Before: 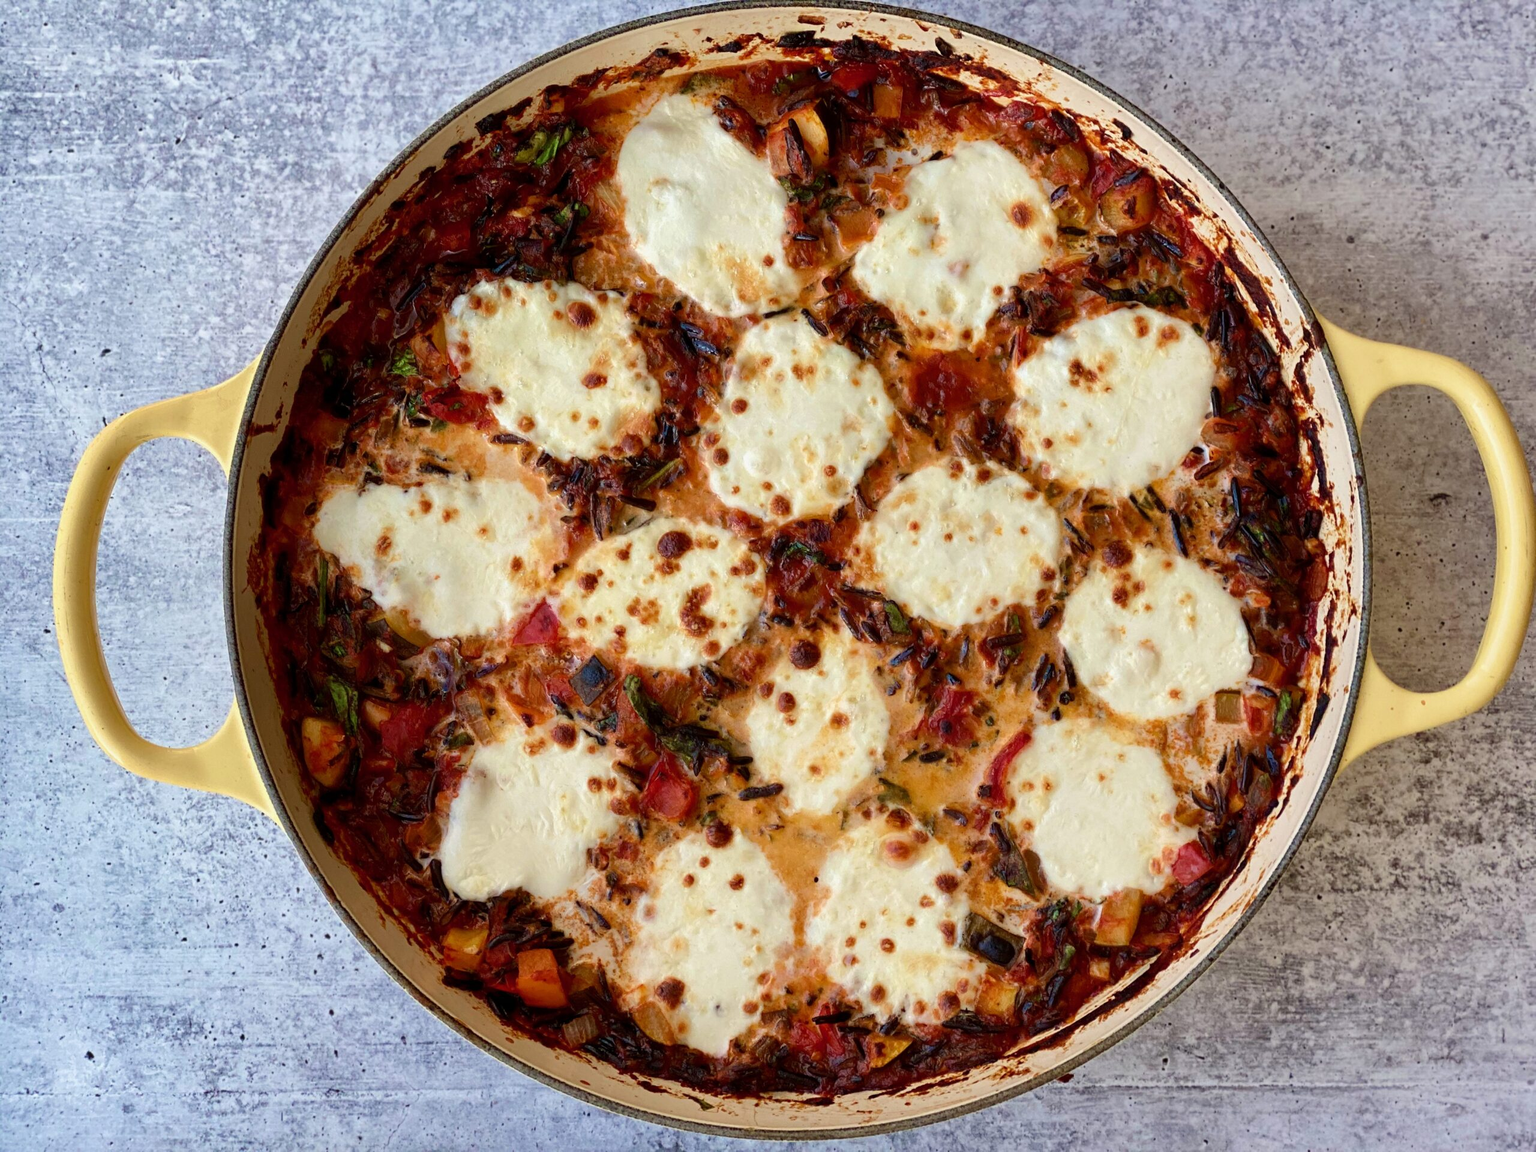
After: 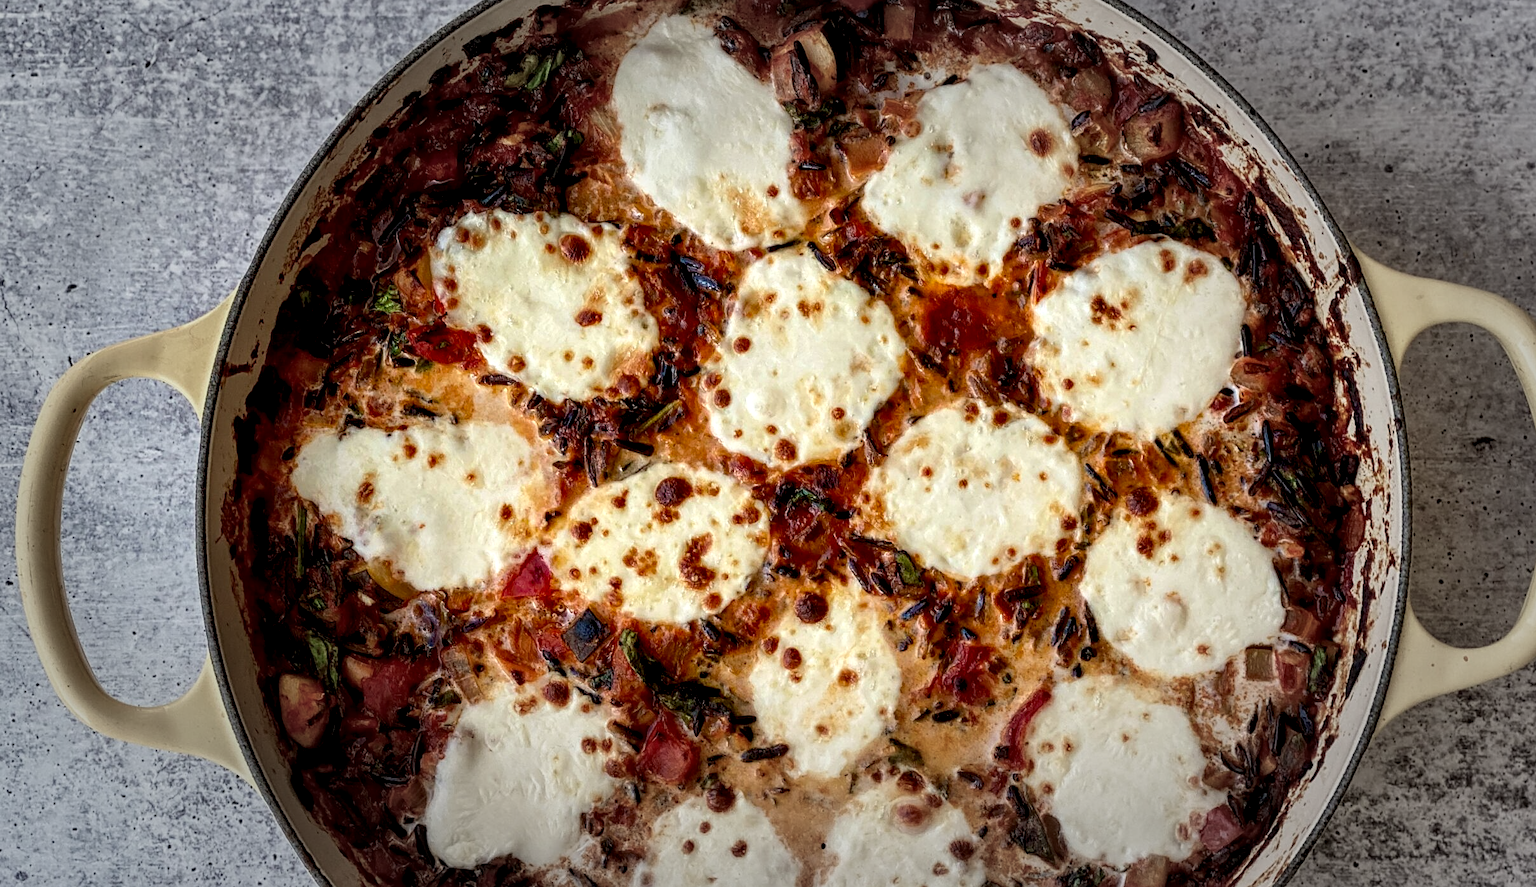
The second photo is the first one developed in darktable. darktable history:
shadows and highlights: shadows 1.59, highlights 39.47
crop: left 2.511%, top 7.028%, right 2.966%, bottom 20.149%
sharpen: amount 0.212
vignetting: fall-off start 48.69%, automatic ratio true, width/height ratio 1.283
local contrast: detail 150%
